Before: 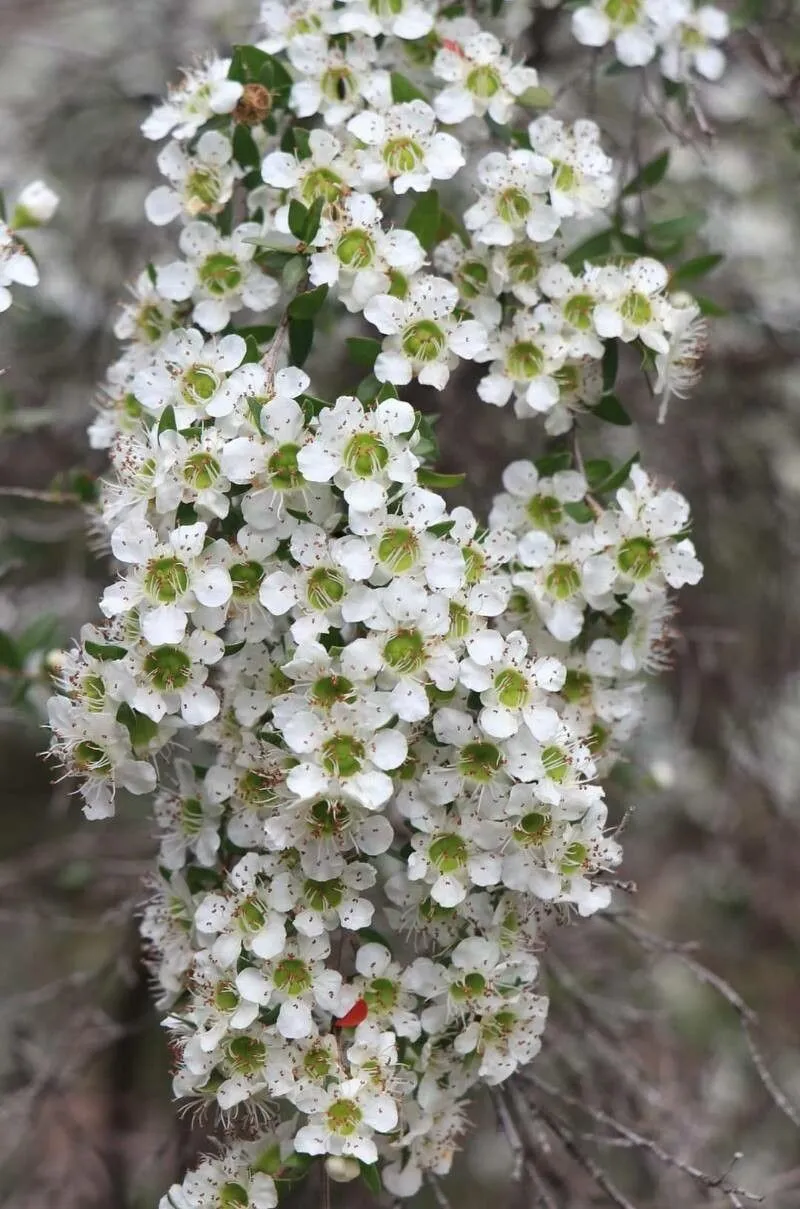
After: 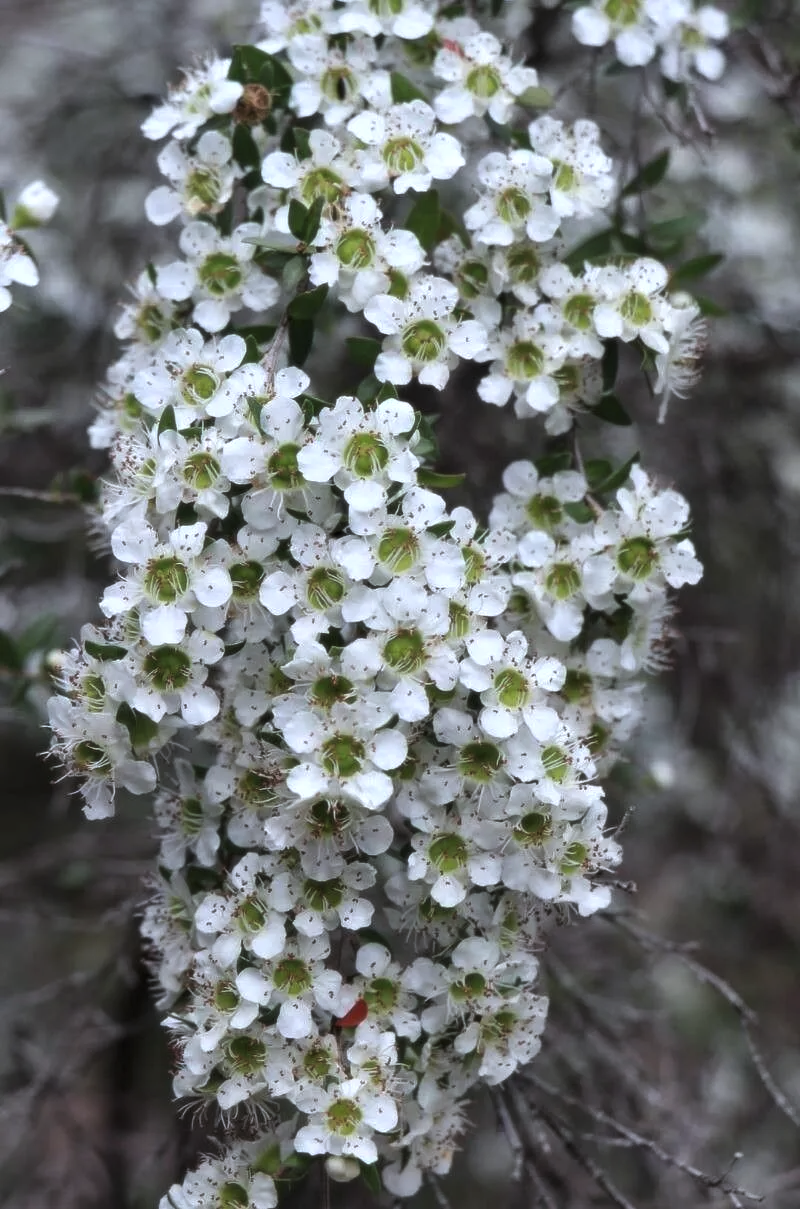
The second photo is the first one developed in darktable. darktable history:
soften: size 10%, saturation 50%, brightness 0.2 EV, mix 10%
white balance: red 0.954, blue 1.079
levels: levels [0.029, 0.545, 0.971]
